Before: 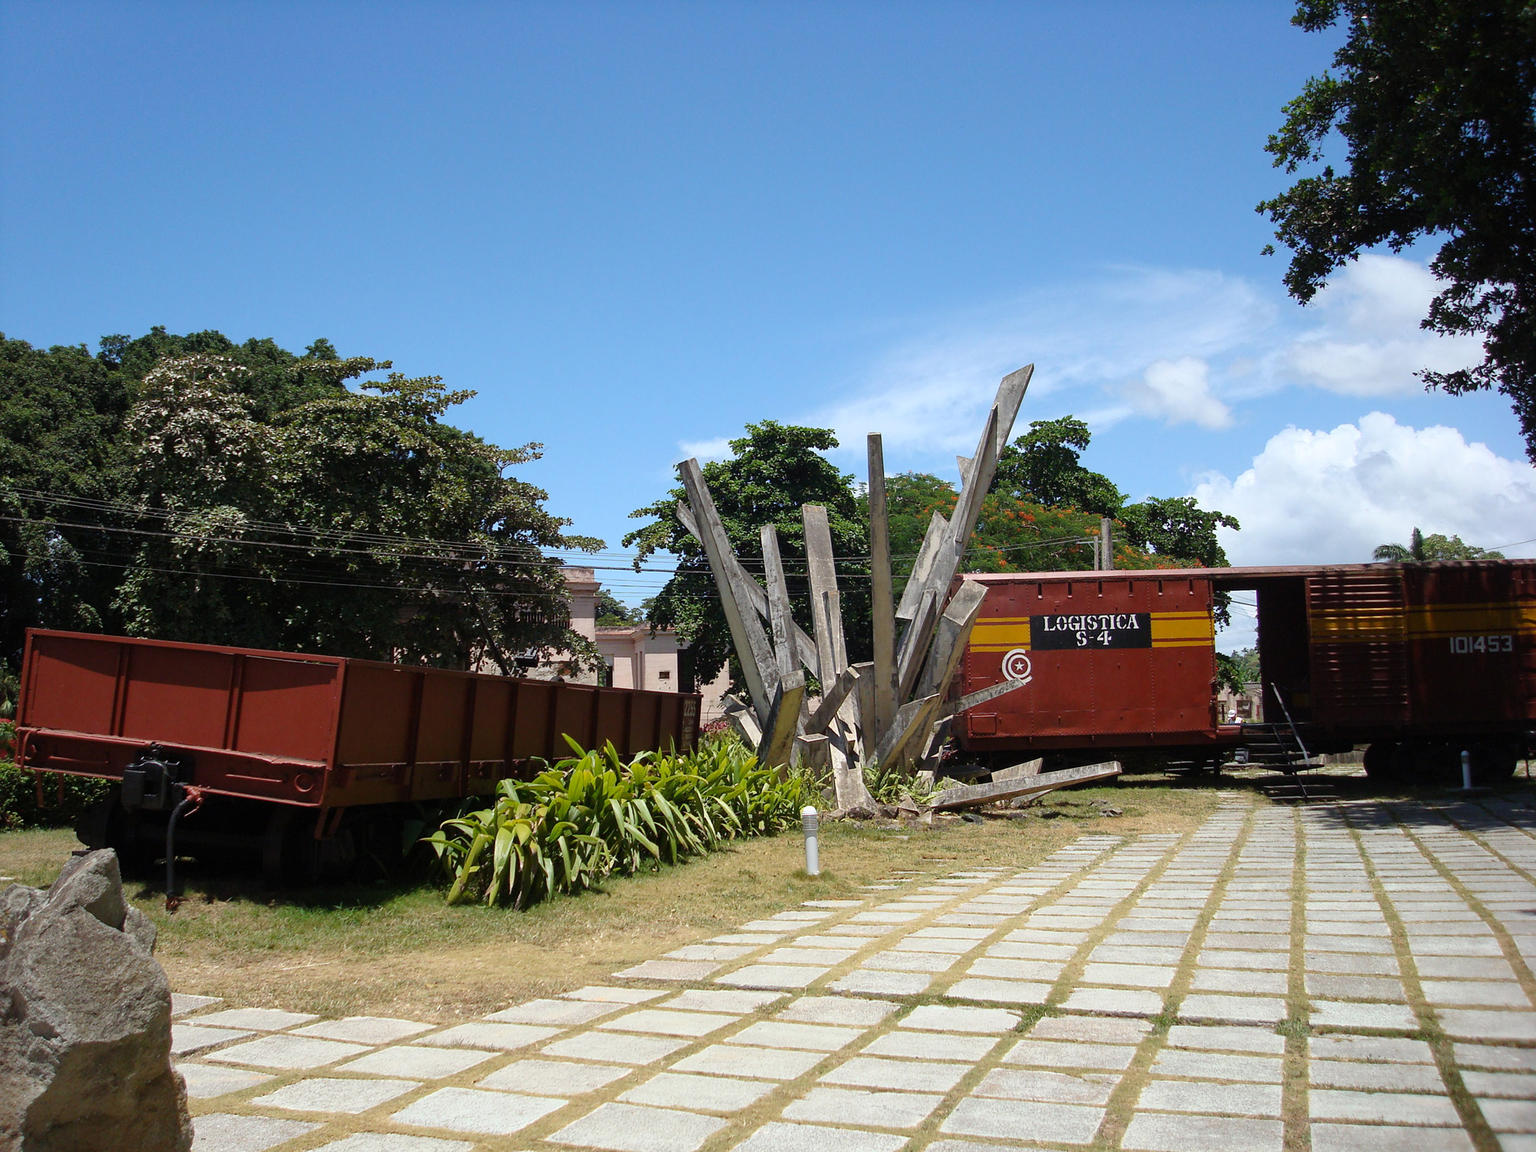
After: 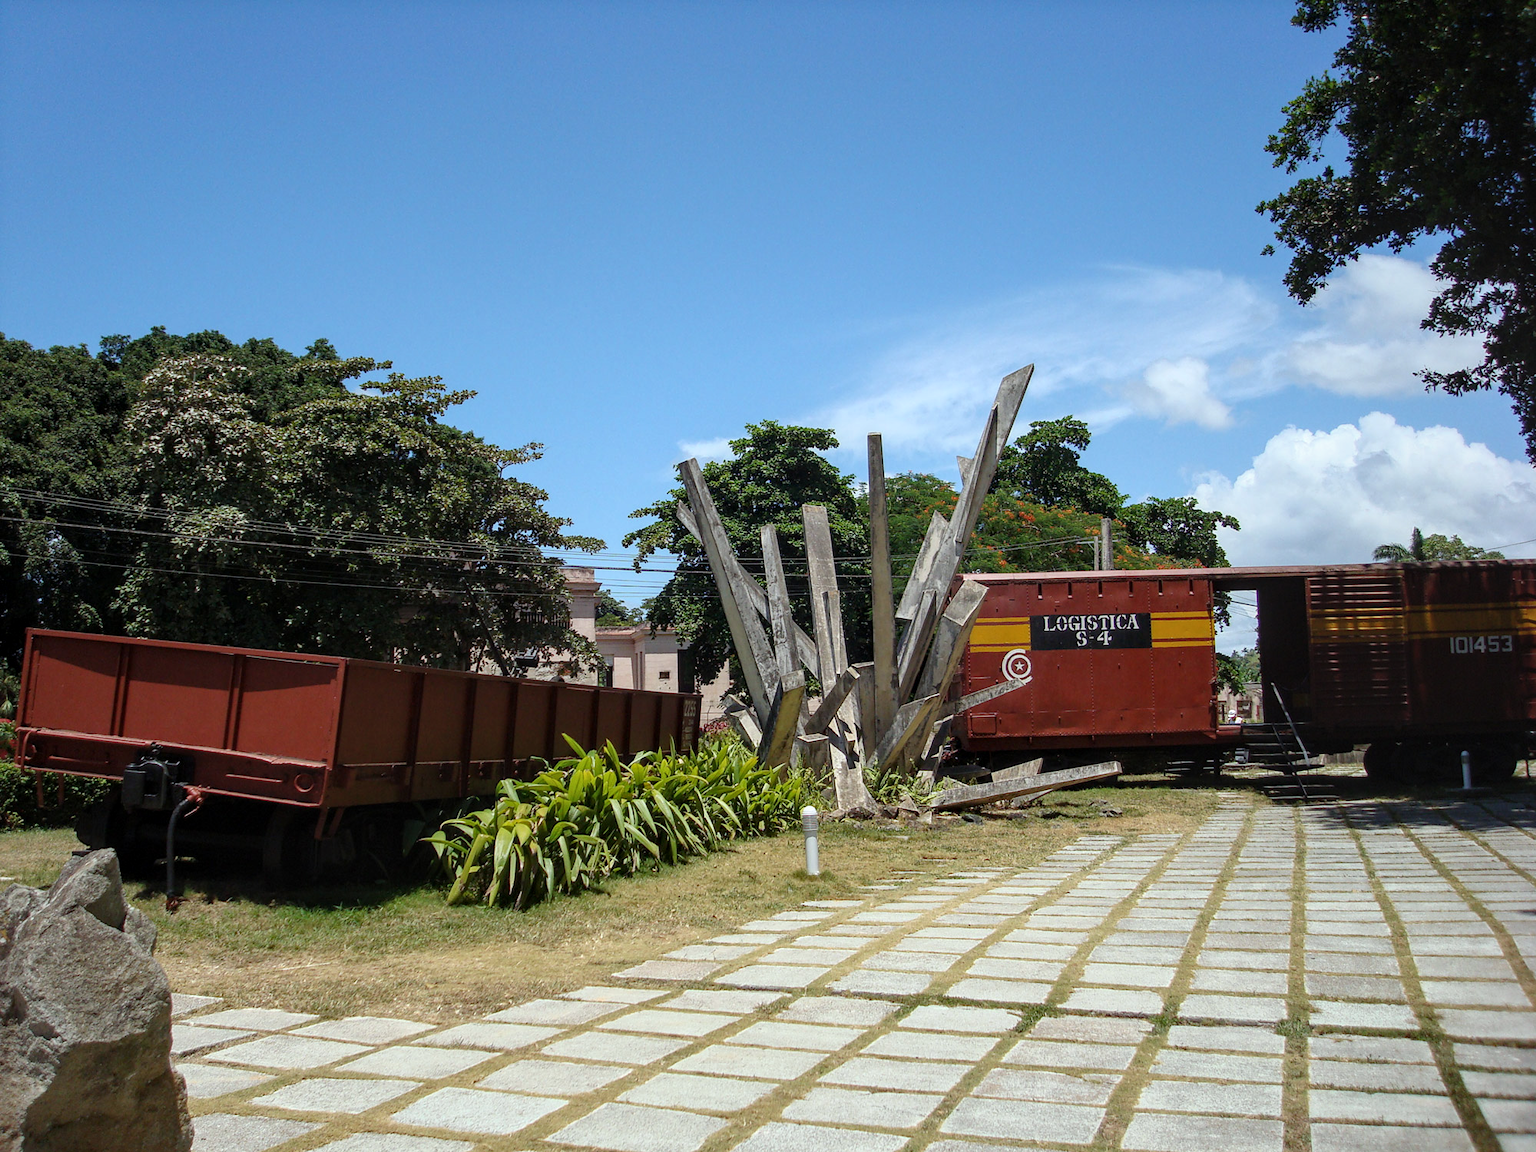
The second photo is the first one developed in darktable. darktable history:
local contrast: on, module defaults
white balance: red 0.978, blue 0.999
